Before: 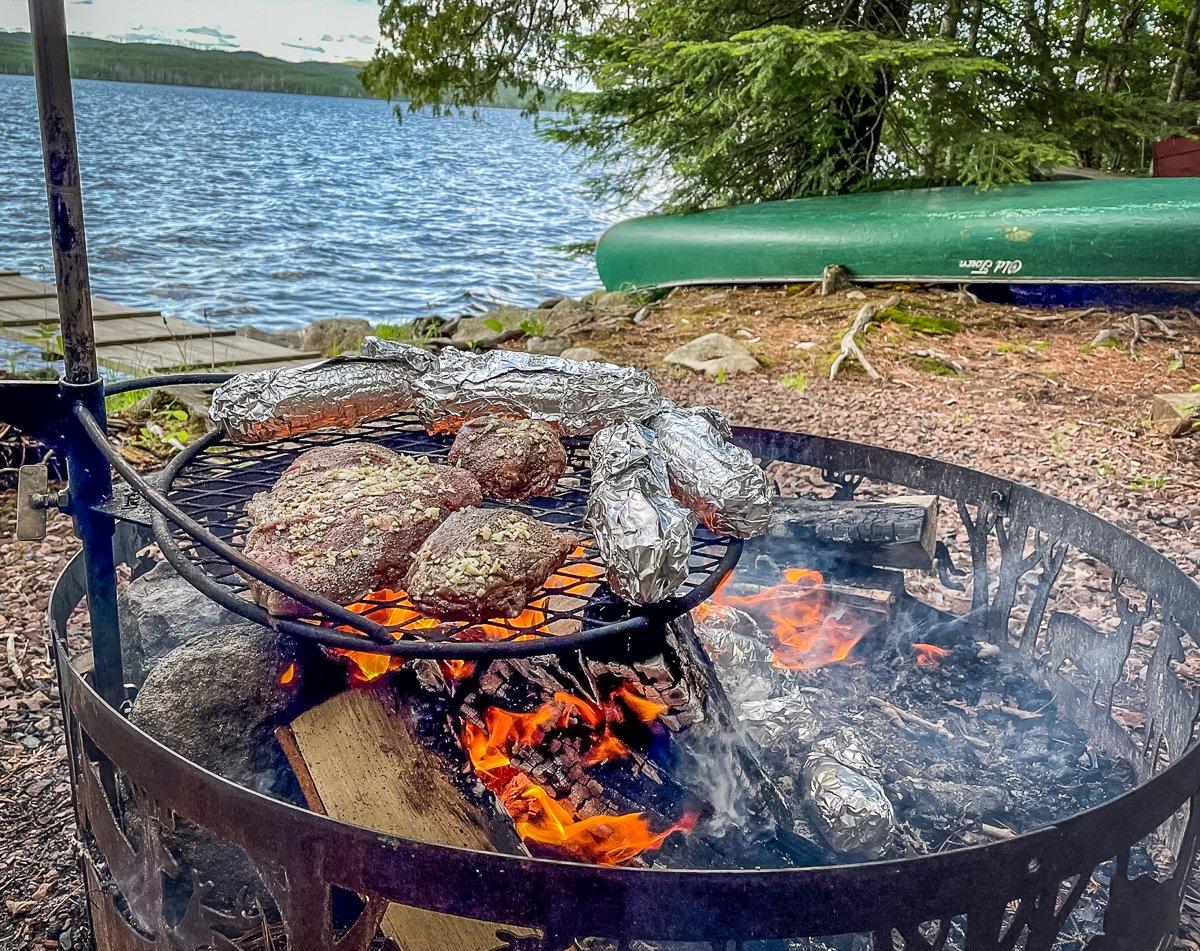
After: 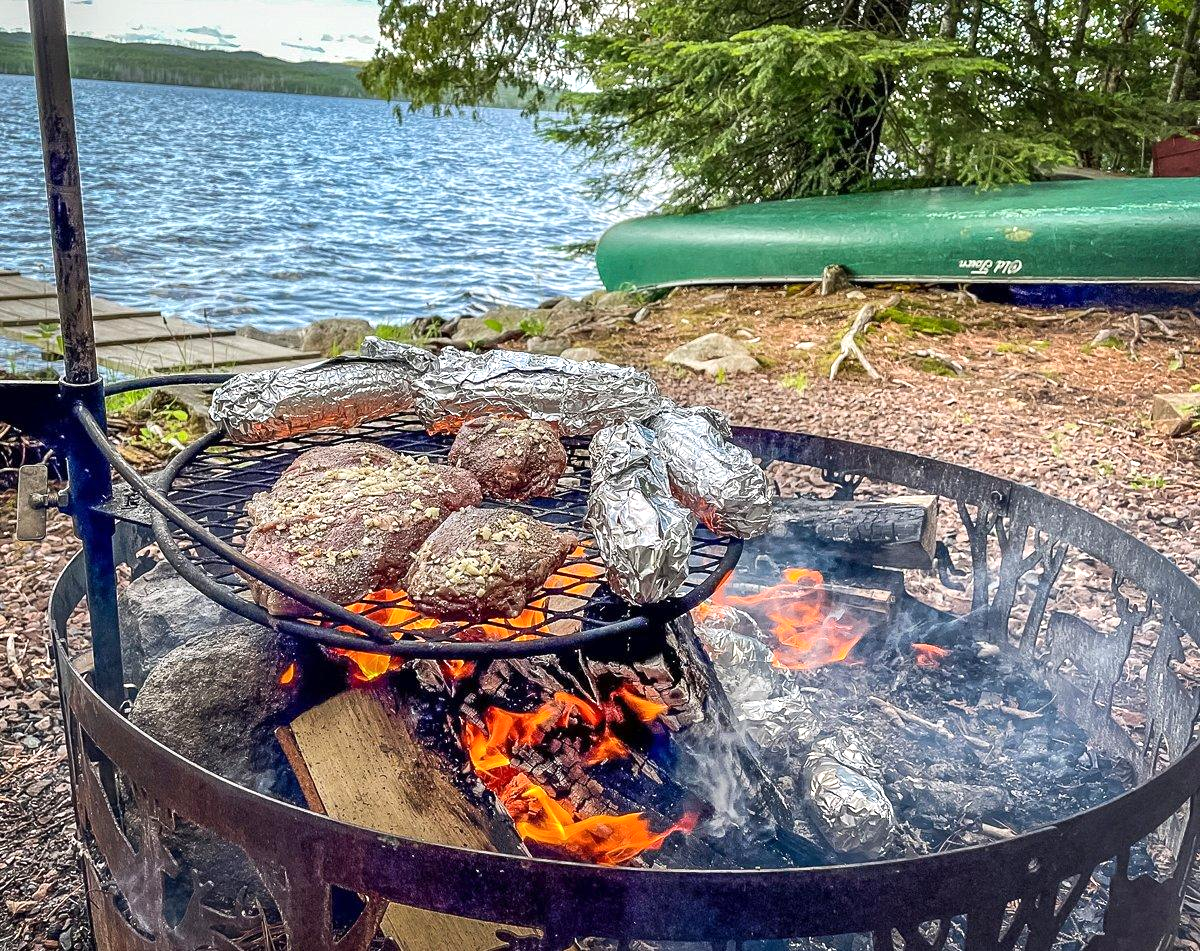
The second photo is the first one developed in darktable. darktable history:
exposure: exposure 0.34 EV, compensate highlight preservation false
